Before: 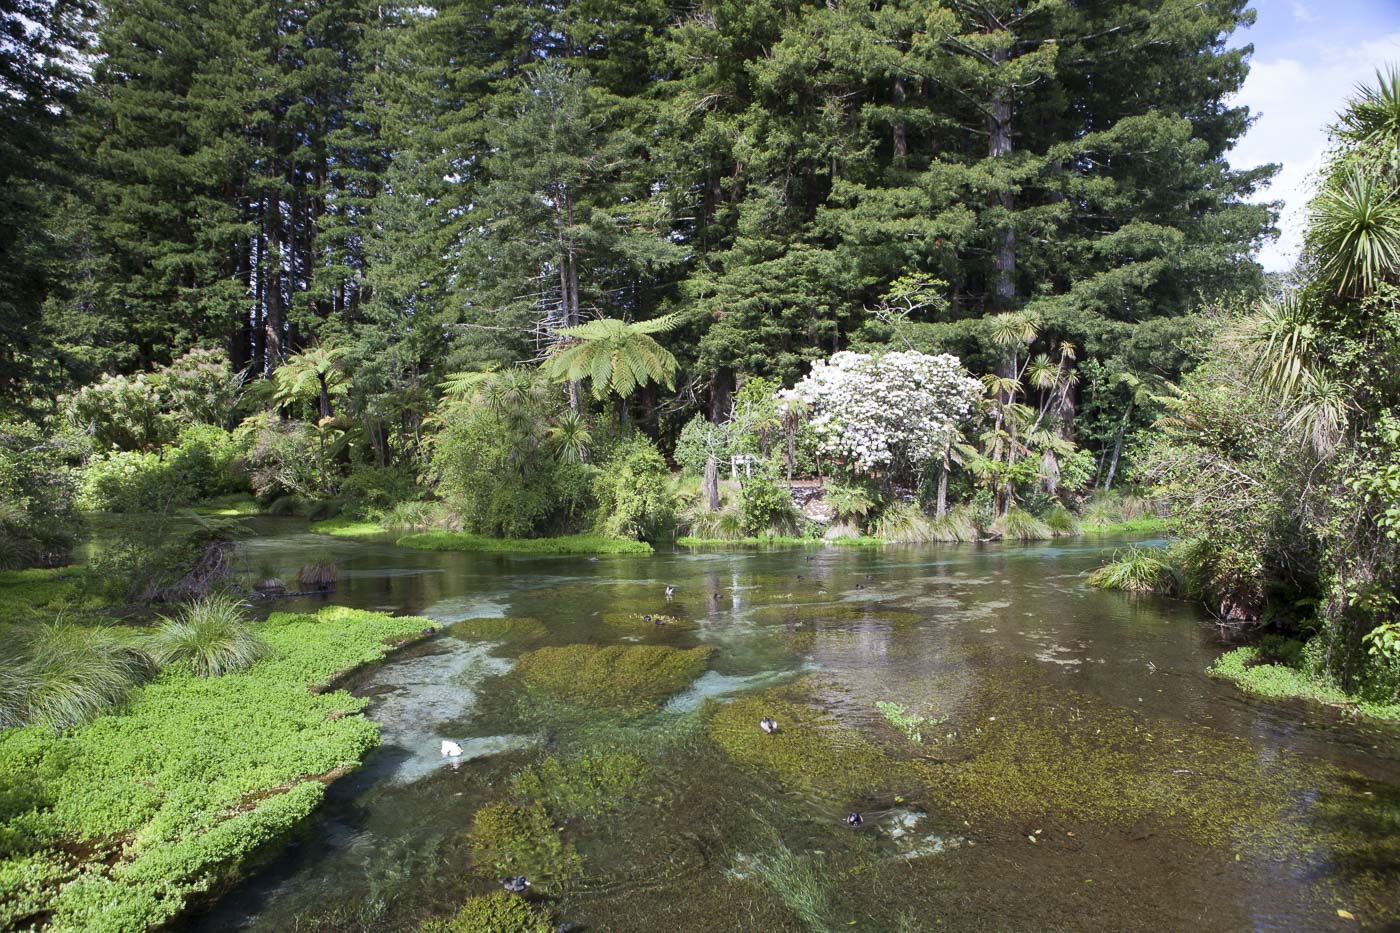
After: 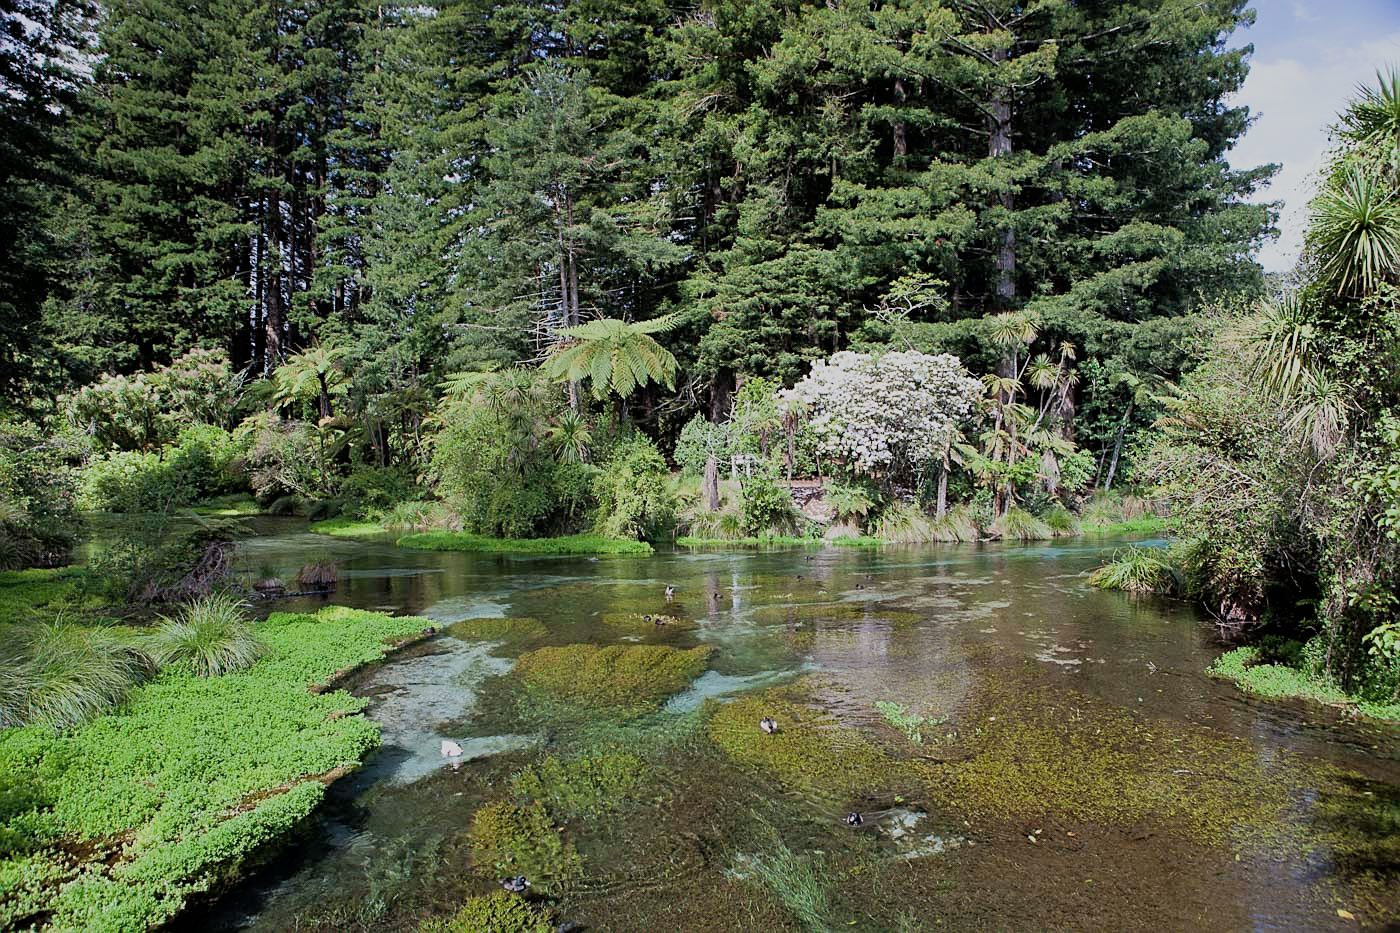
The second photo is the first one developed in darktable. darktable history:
sharpen: on, module defaults
shadows and highlights: shadows 43.06, highlights 6.94
filmic rgb: black relative exposure -7.32 EV, white relative exposure 5.09 EV, hardness 3.2
